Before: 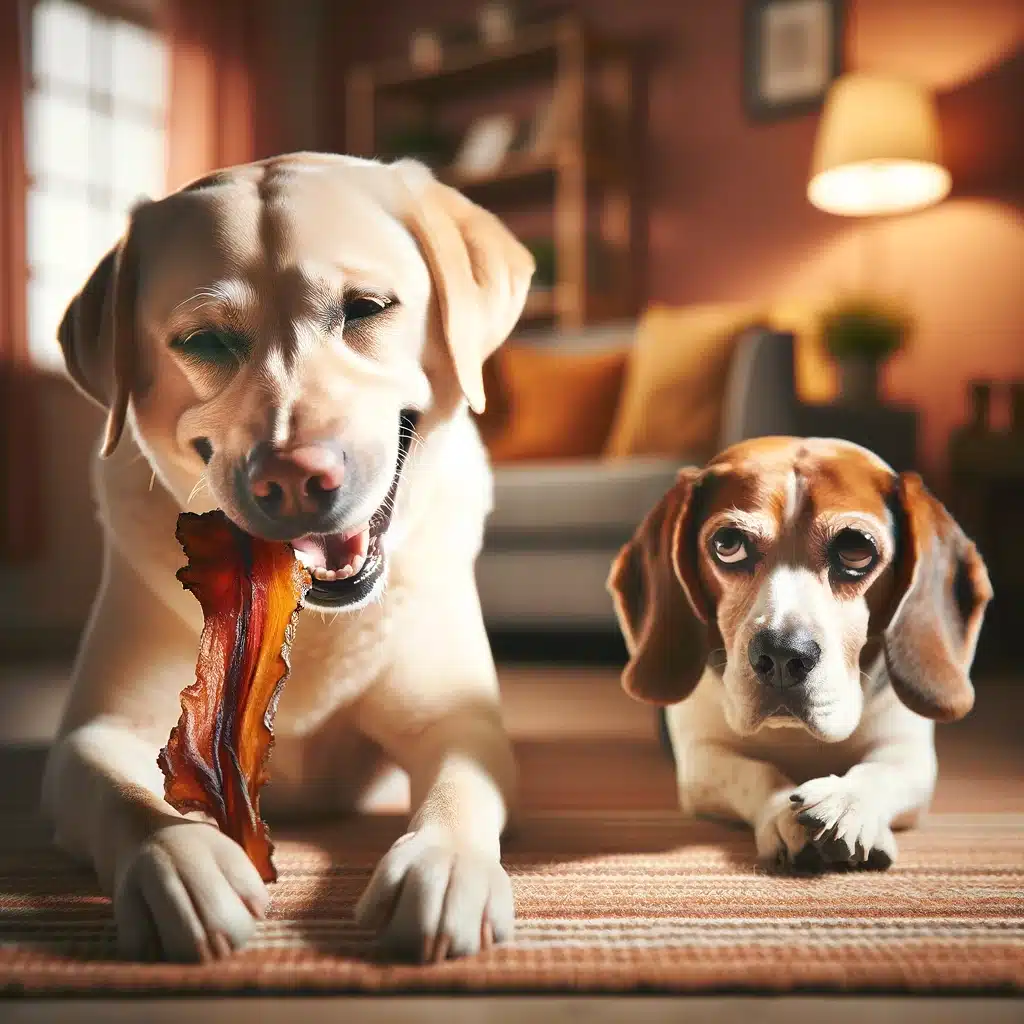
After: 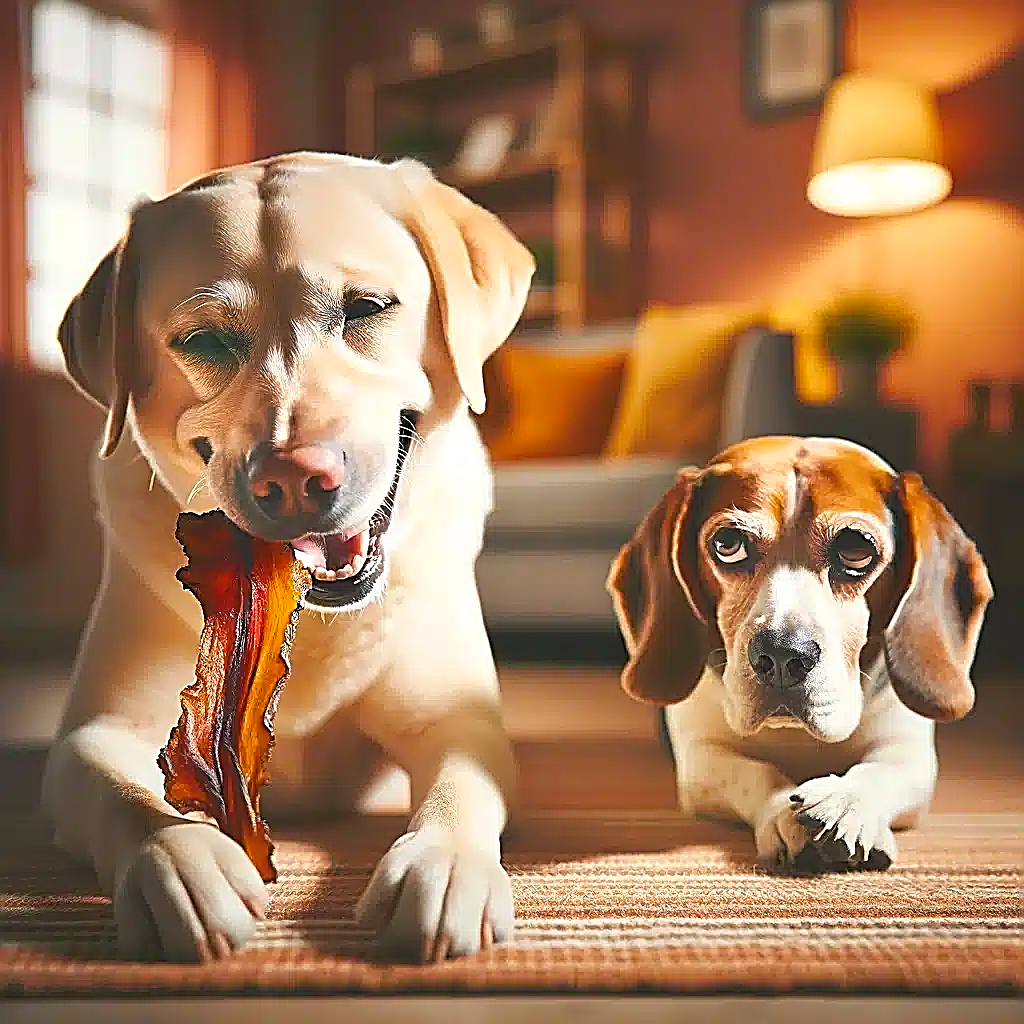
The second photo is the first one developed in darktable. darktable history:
sharpen: amount 1.861
color balance: lift [1.007, 1, 1, 1], gamma [1.097, 1, 1, 1]
color balance rgb: perceptual saturation grading › global saturation 25%, global vibrance 20%
